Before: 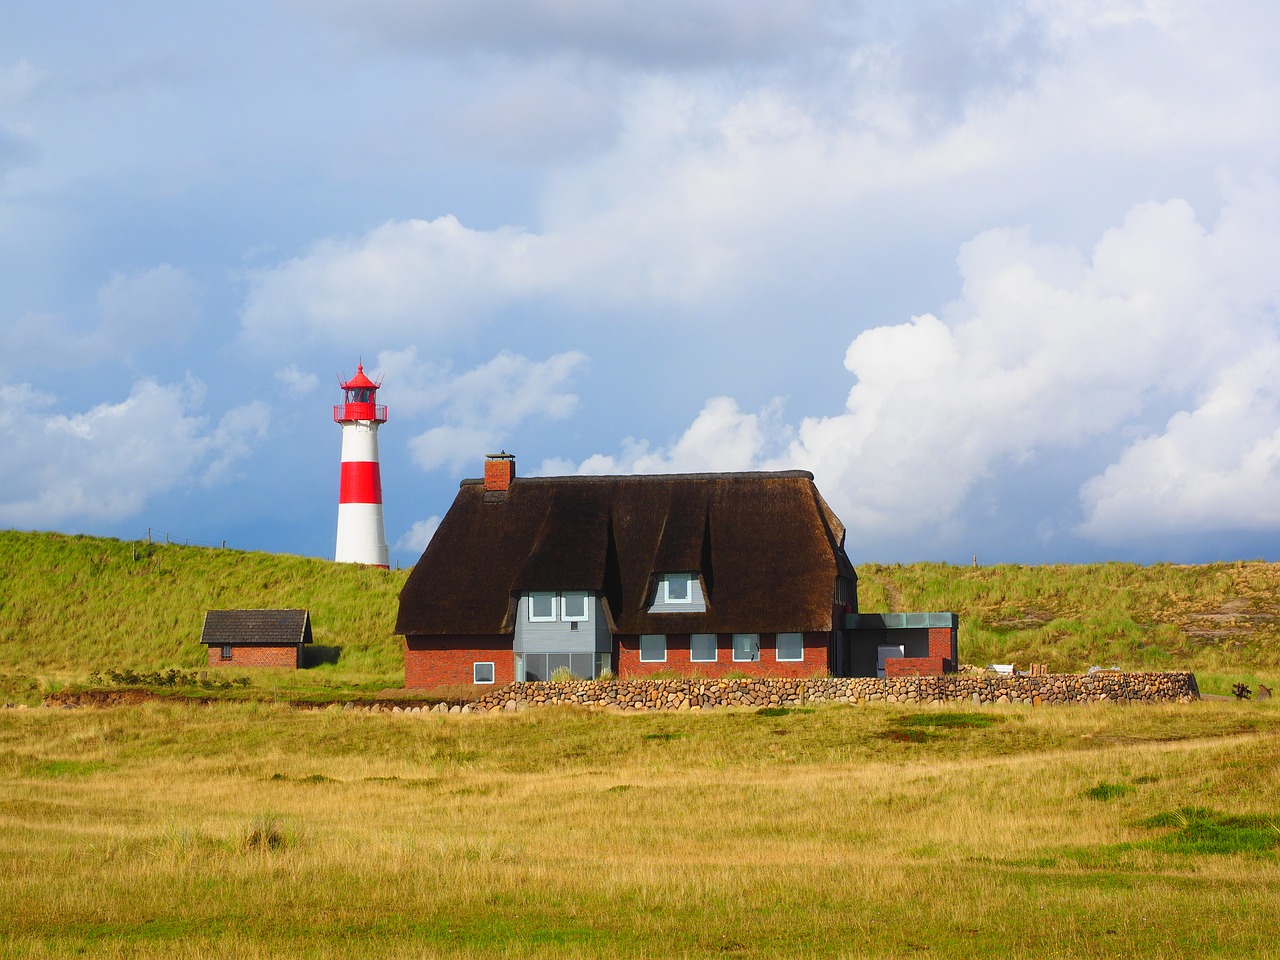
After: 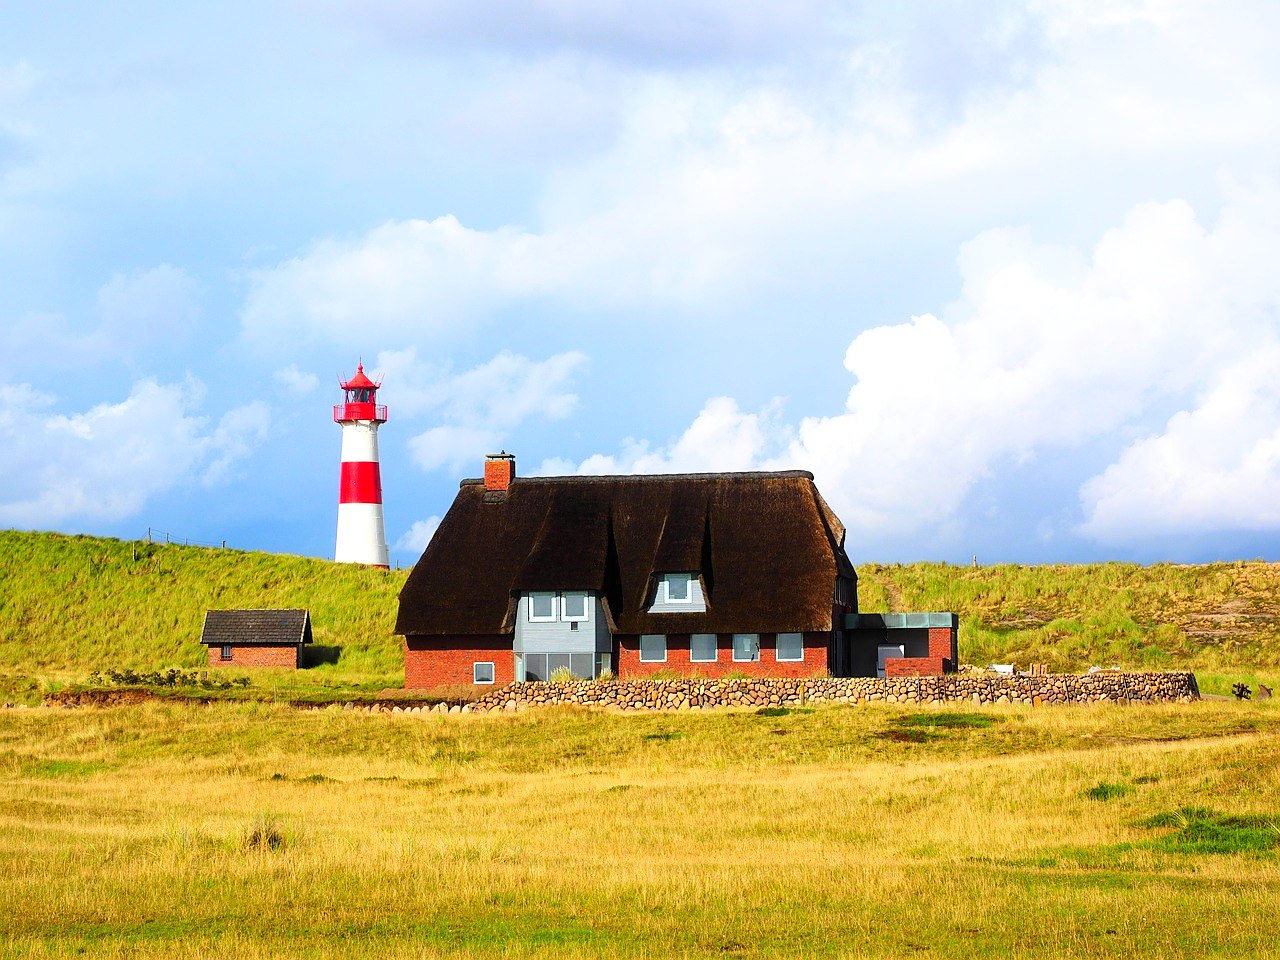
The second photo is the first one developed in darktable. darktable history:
tone curve: curves: ch0 [(0, 0) (0.004, 0.001) (0.133, 0.112) (0.325, 0.362) (0.832, 0.893) (1, 1)], color space Lab, independent channels, preserve colors none
sharpen: amount 0.207
contrast brightness saturation: contrast 0.075, saturation 0.198
levels: levels [0.016, 0.484, 0.953]
